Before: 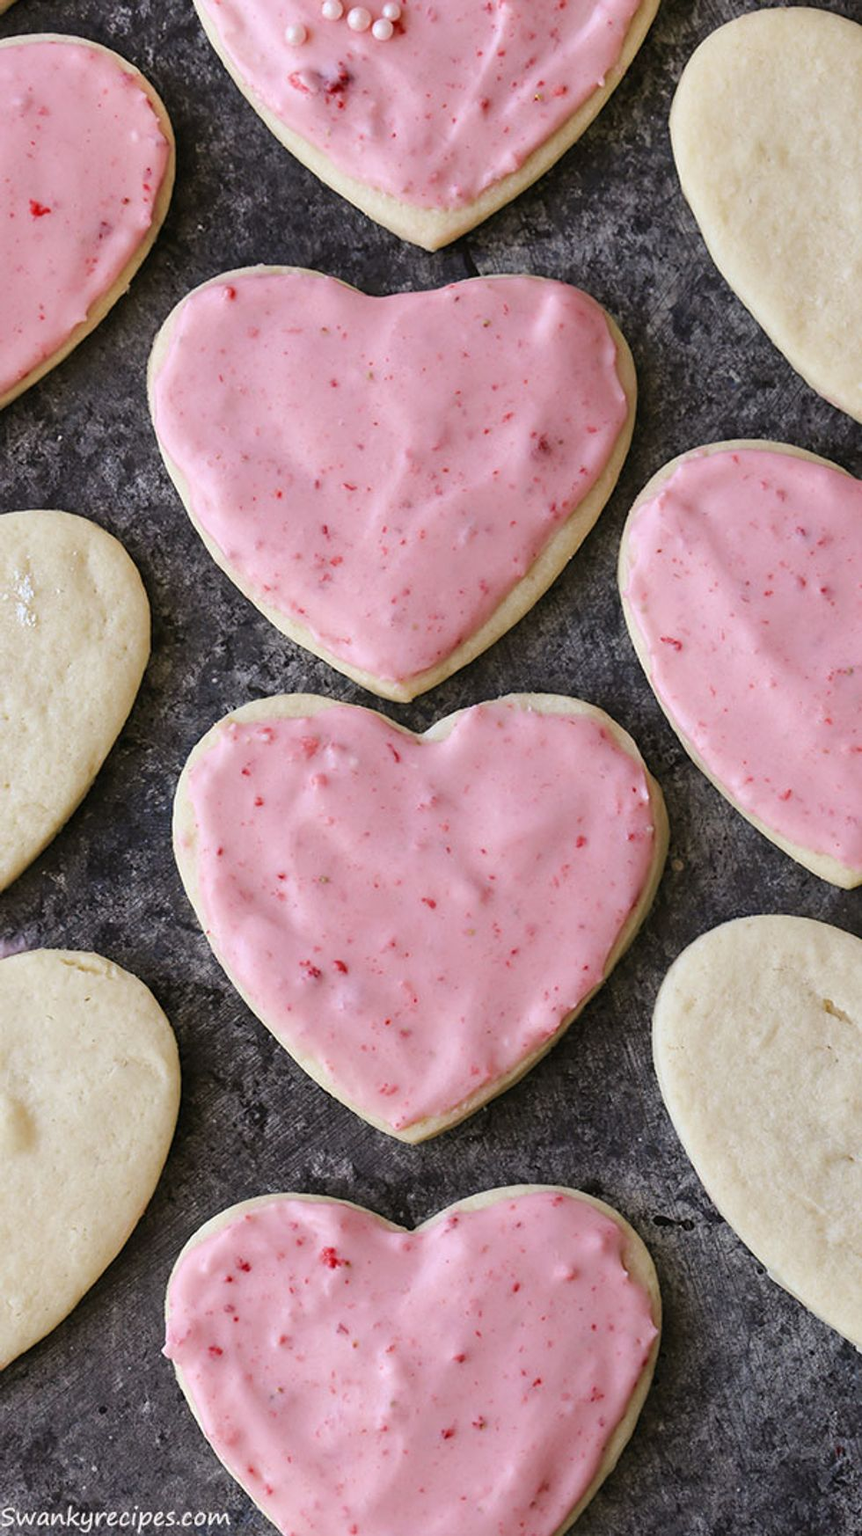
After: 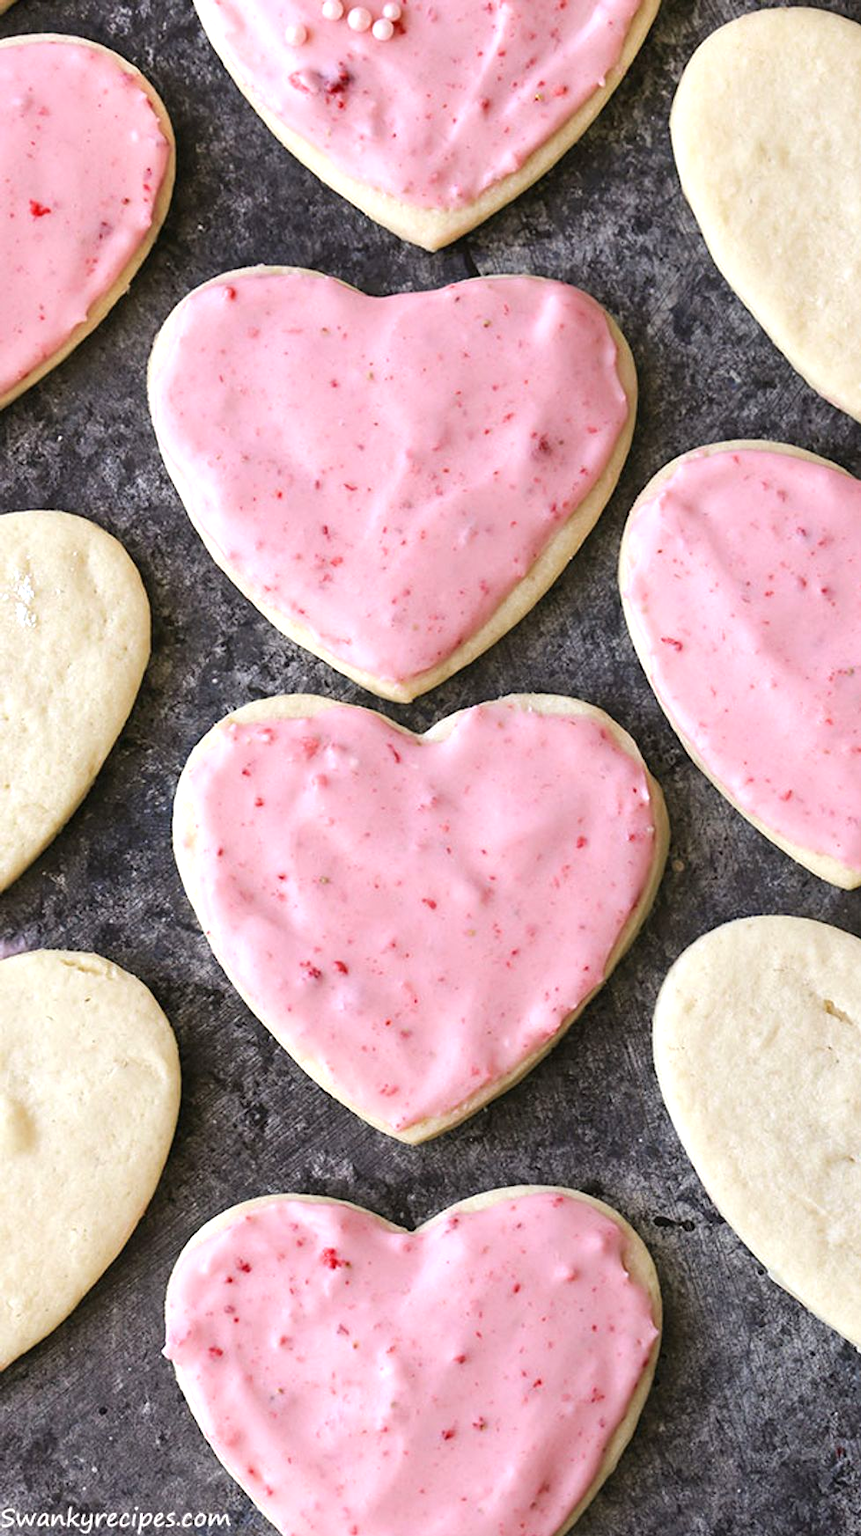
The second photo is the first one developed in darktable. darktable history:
exposure: exposure 0.559 EV, compensate highlight preservation false
